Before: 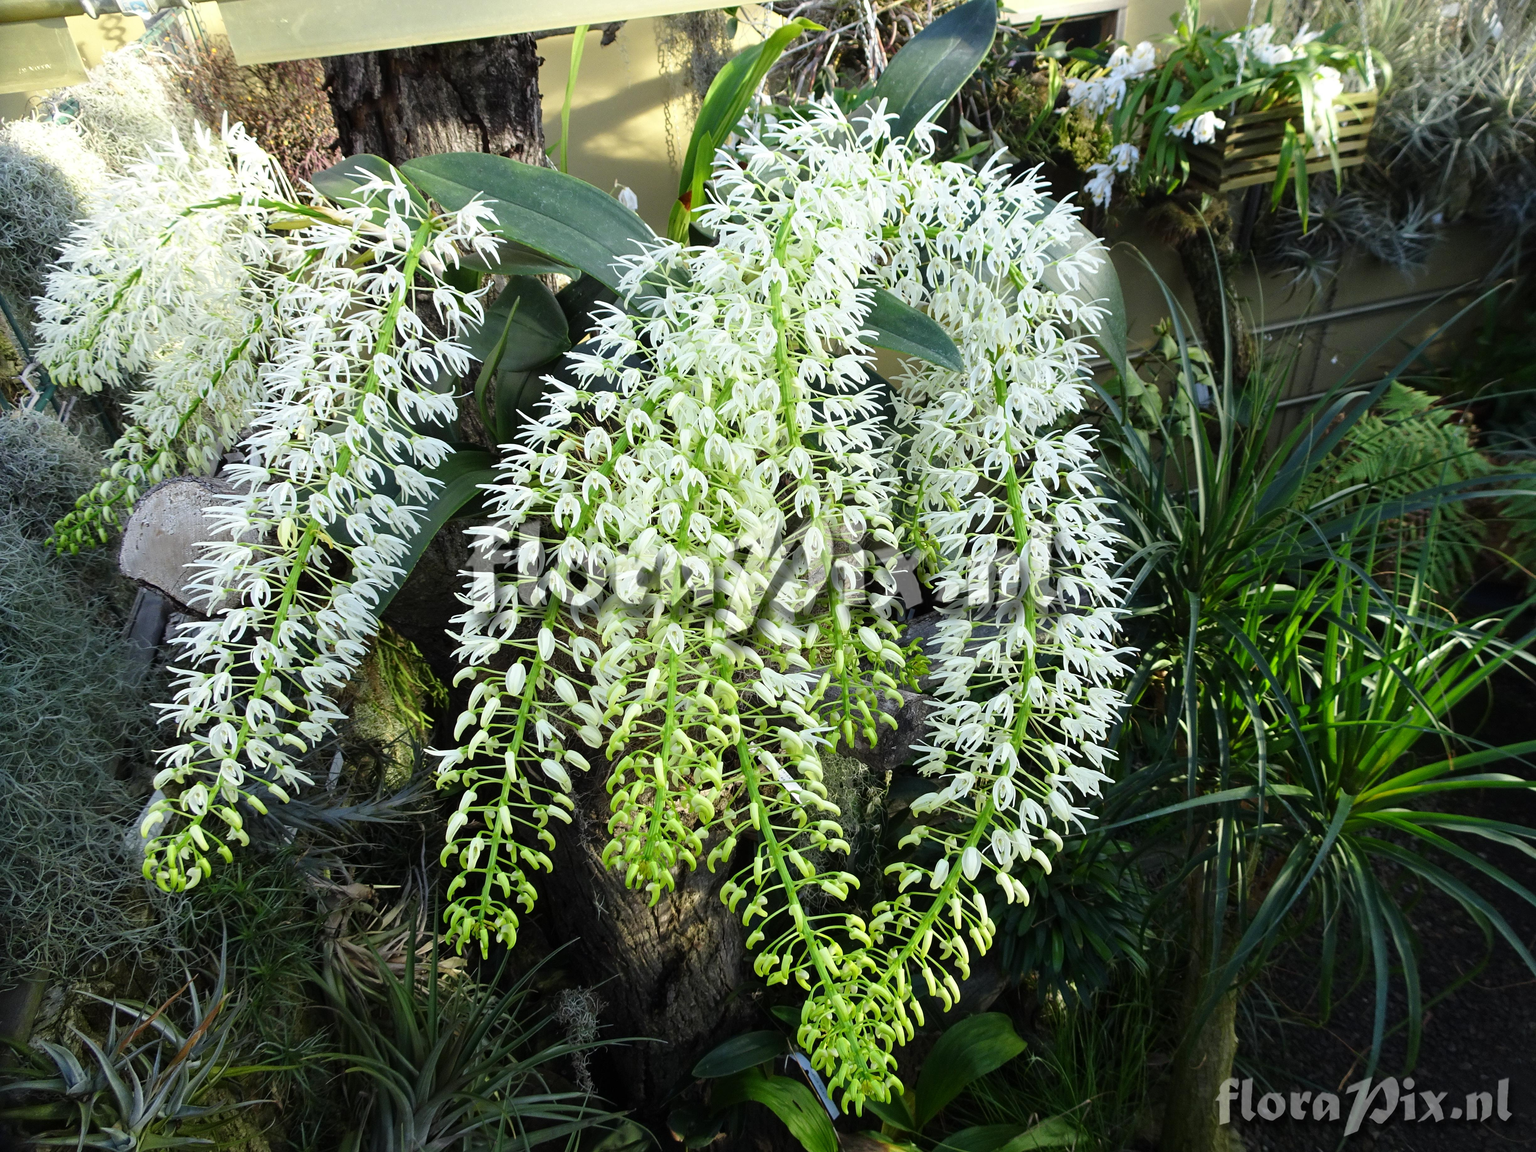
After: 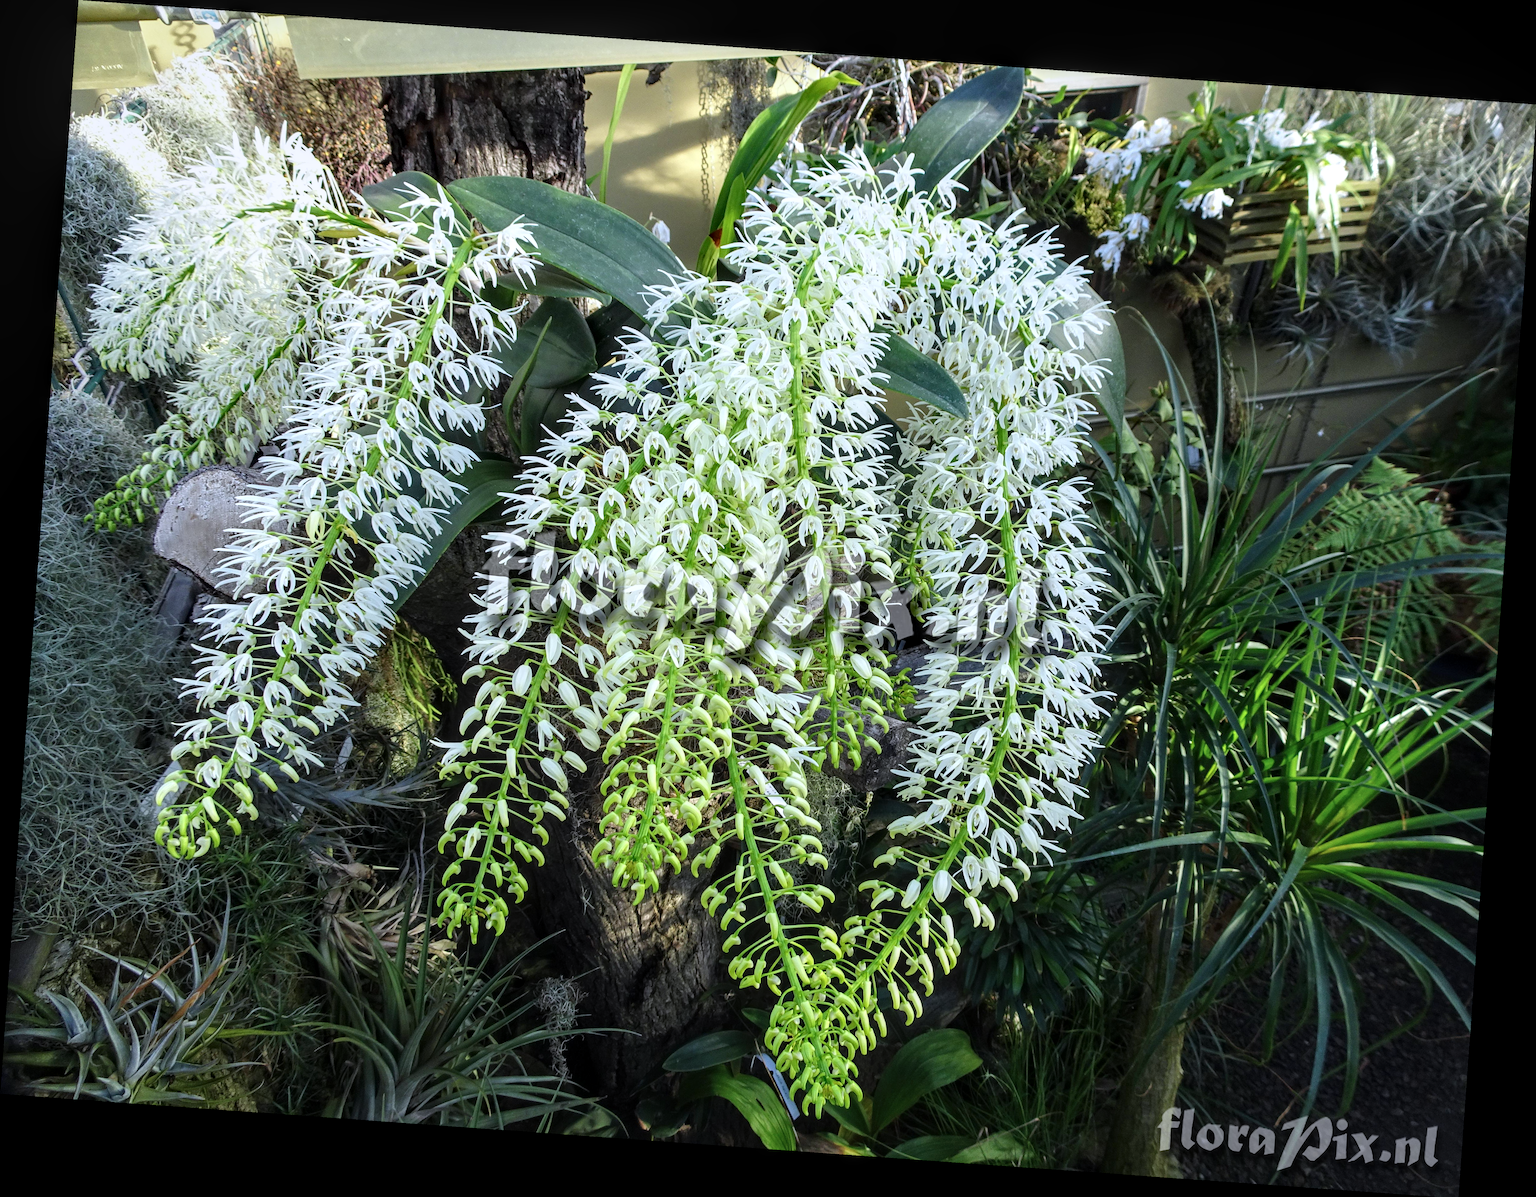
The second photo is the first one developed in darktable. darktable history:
rotate and perspective: rotation 4.1°, automatic cropping off
local contrast: detail 130%
color calibration: illuminant as shot in camera, x 0.358, y 0.373, temperature 4628.91 K
